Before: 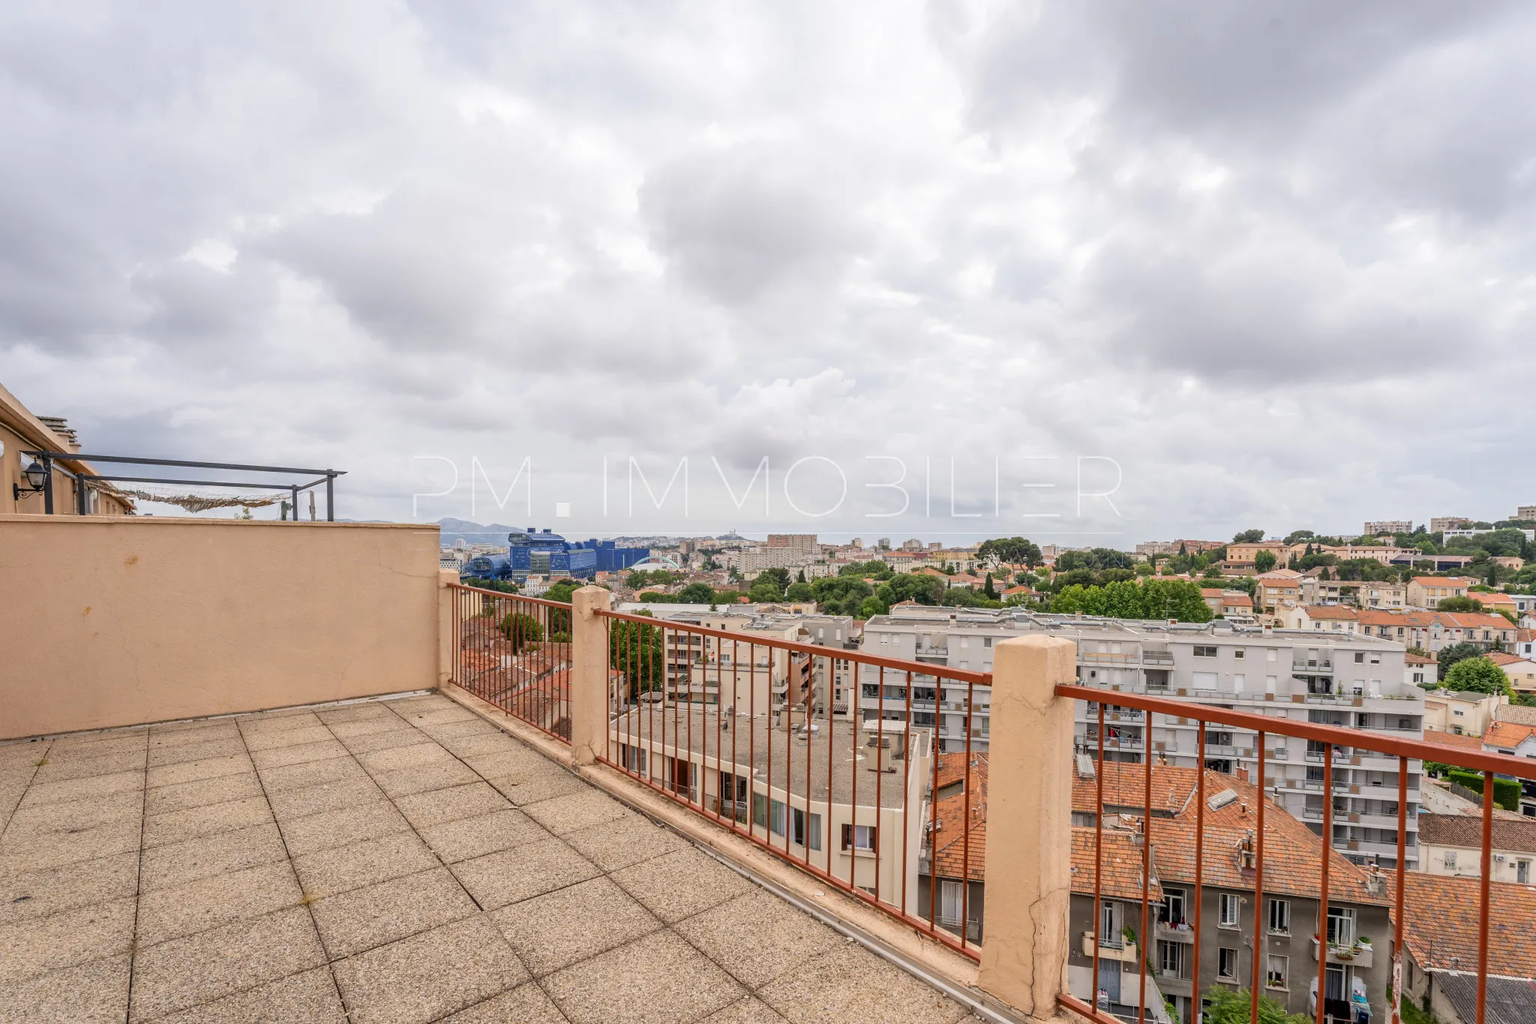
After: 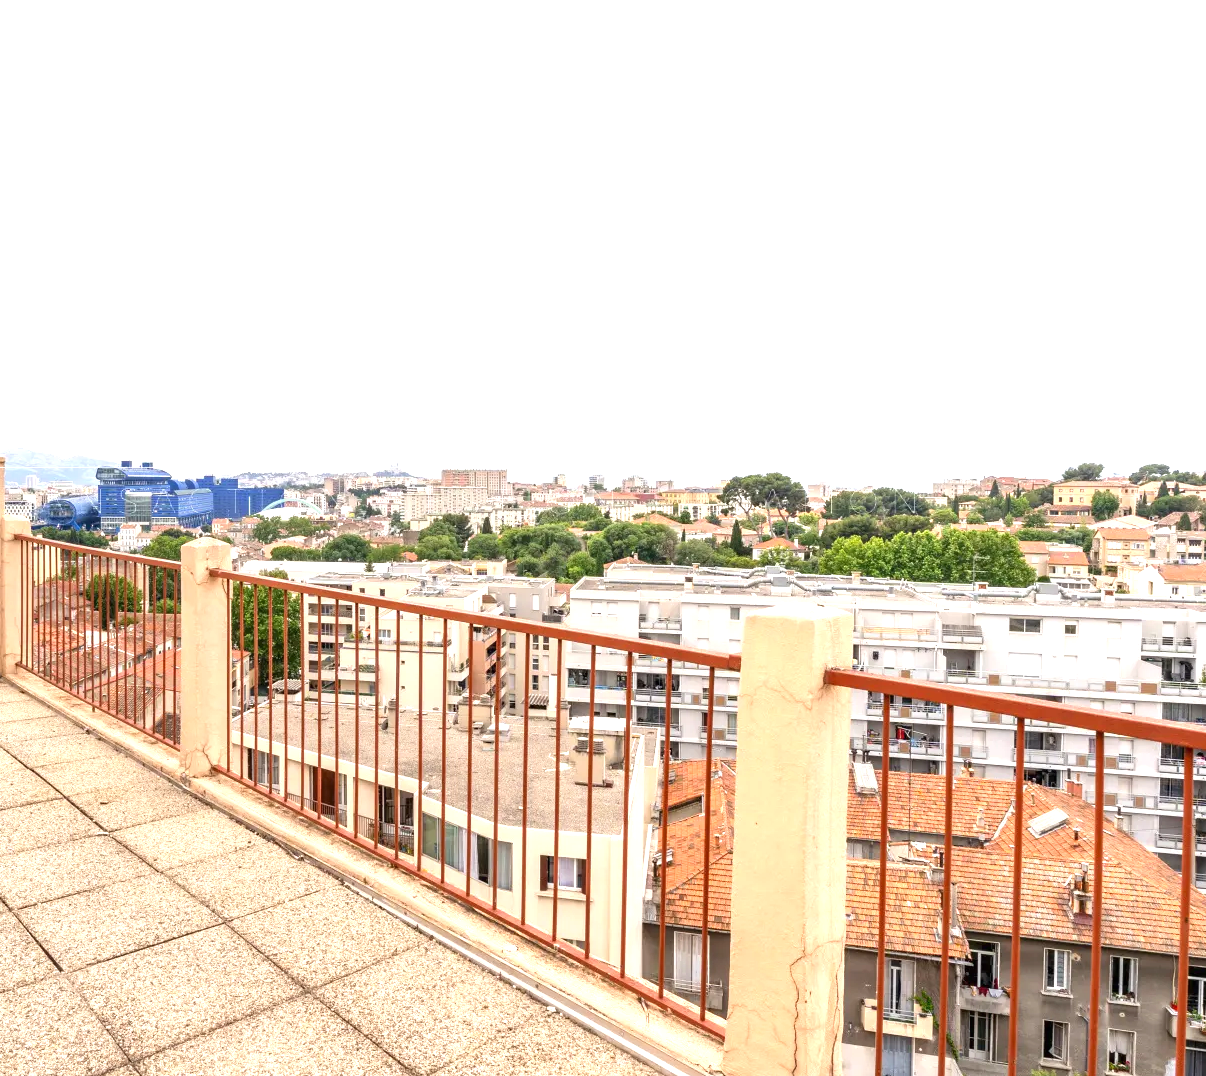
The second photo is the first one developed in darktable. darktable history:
exposure: black level correction 0, exposure 1.199 EV, compensate exposure bias true, compensate highlight preservation false
crop and rotate: left 28.435%, top 17.817%, right 12.636%, bottom 3.311%
